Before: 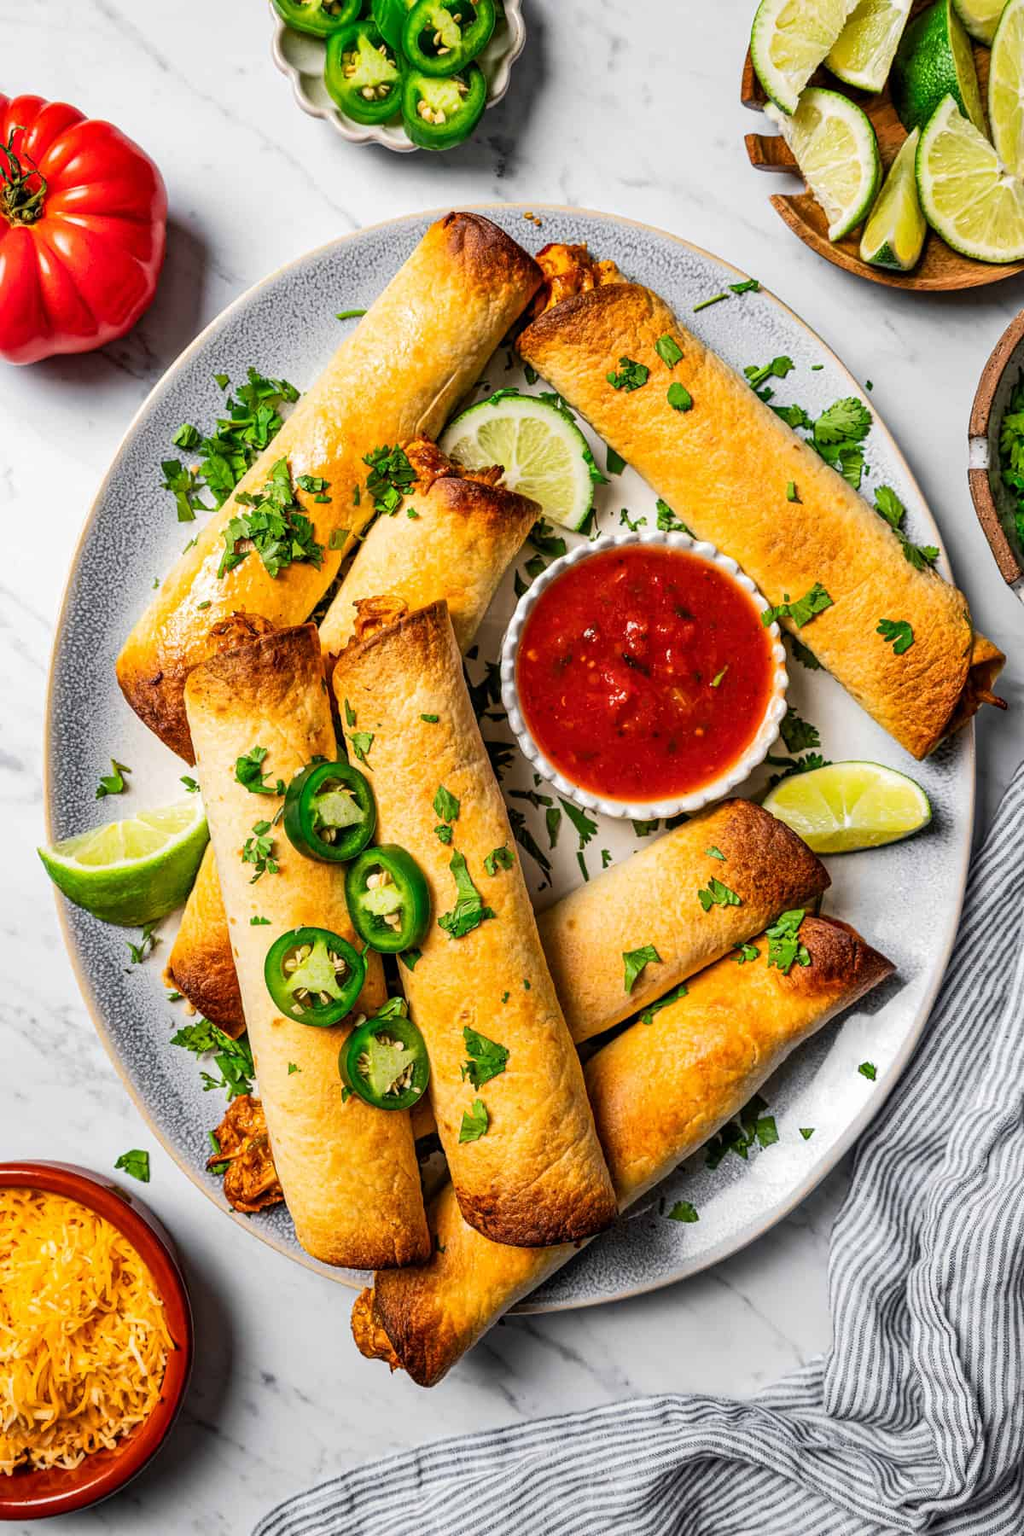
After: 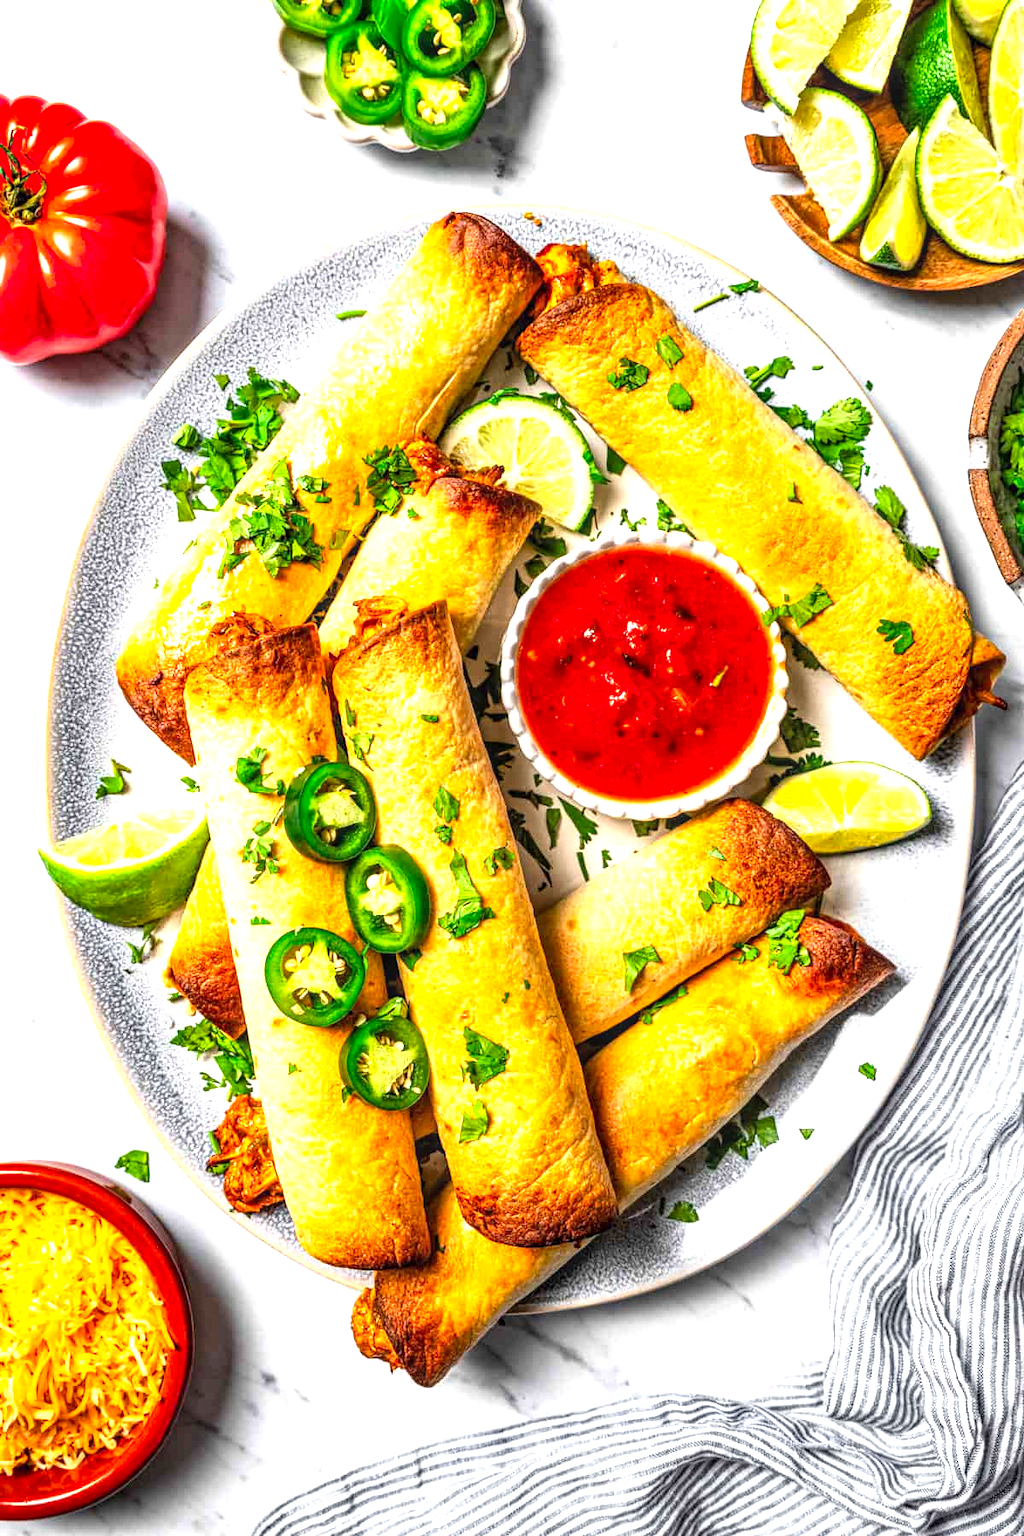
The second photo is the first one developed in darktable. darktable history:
local contrast: on, module defaults
contrast brightness saturation: contrast 0.04, saturation 0.16
exposure: exposure 1 EV, compensate highlight preservation false
